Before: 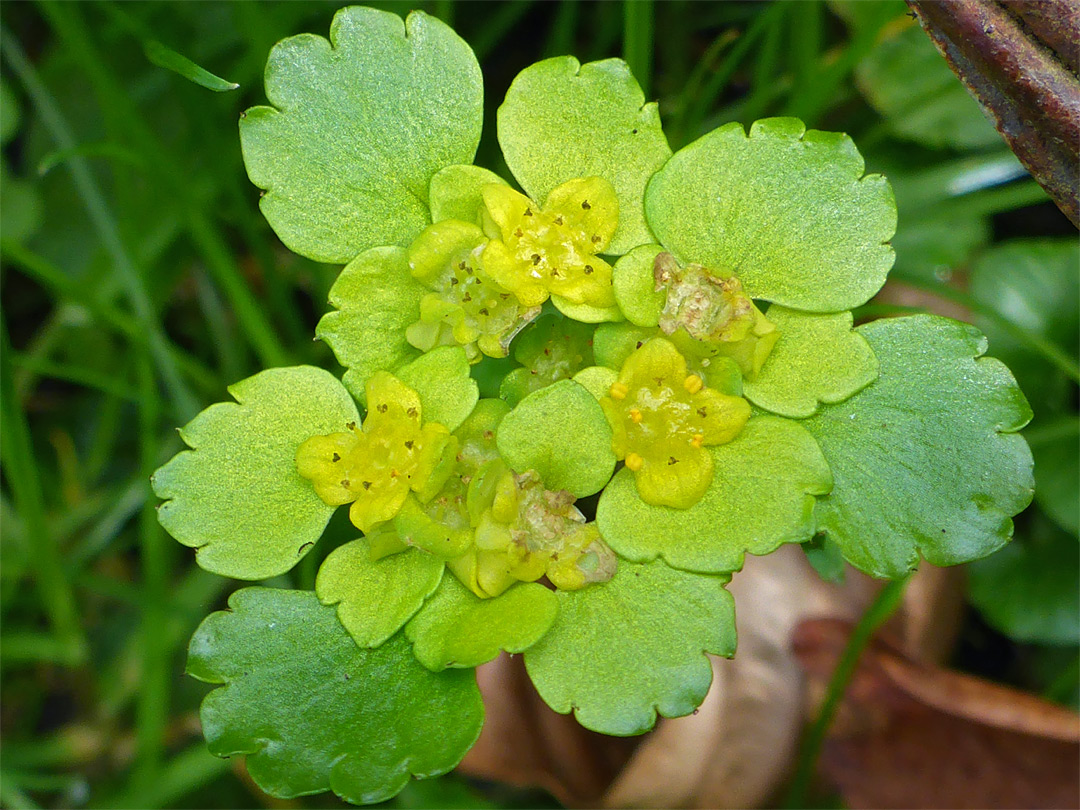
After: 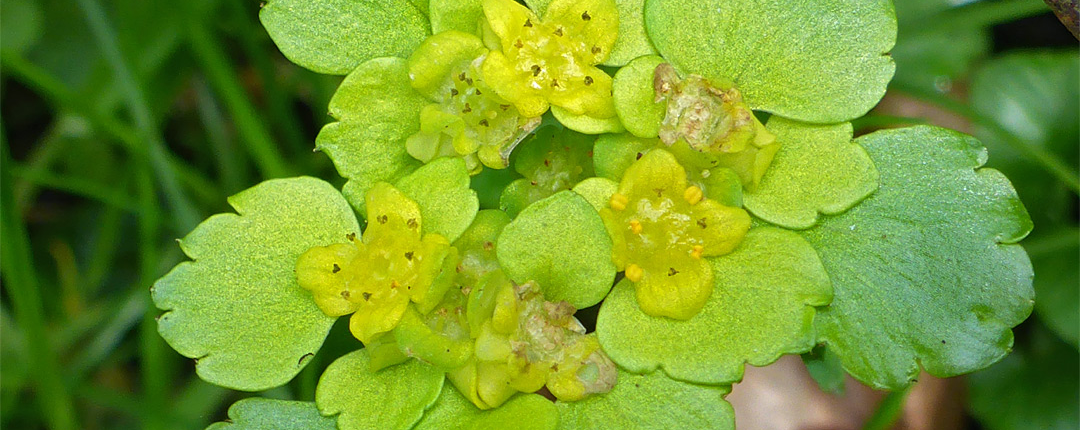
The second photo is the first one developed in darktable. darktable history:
crop and rotate: top 23.359%, bottom 23.486%
